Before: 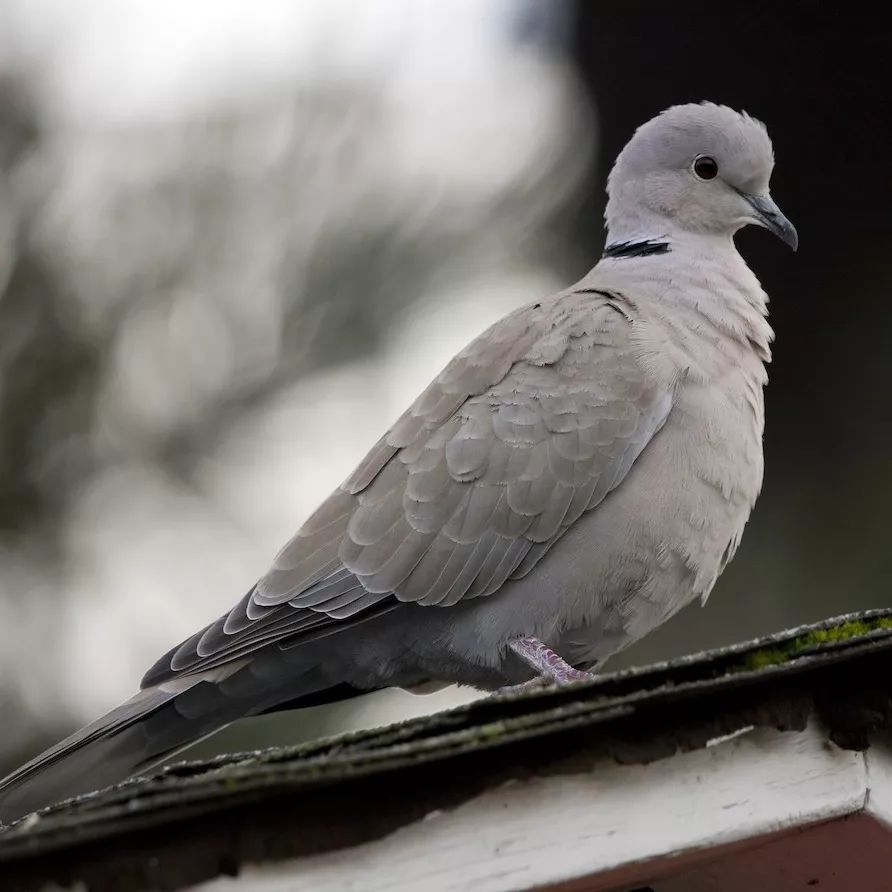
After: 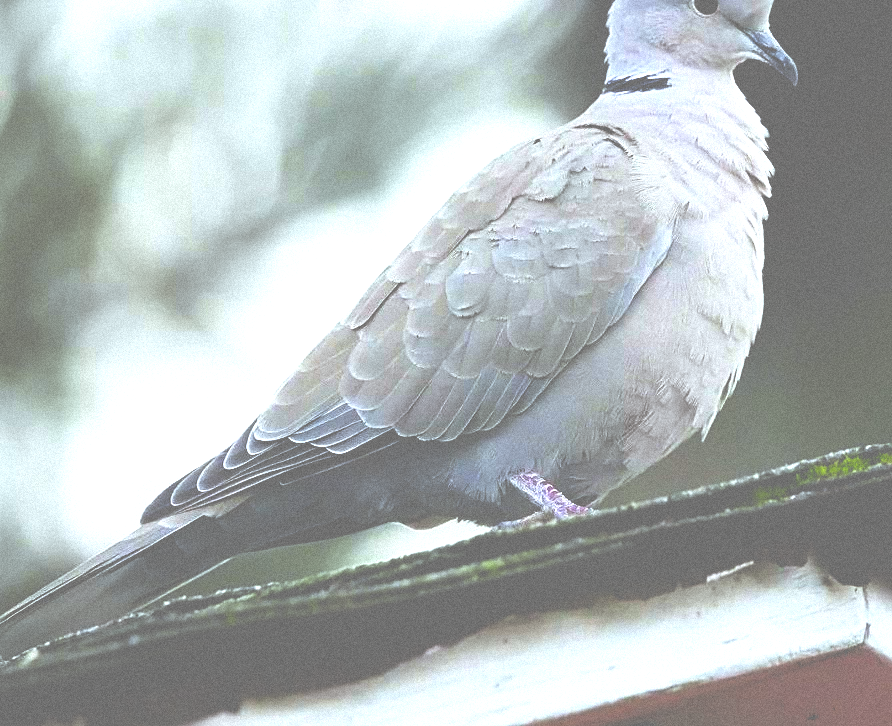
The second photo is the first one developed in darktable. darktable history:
grain: mid-tones bias 0%
sharpen: on, module defaults
crop and rotate: top 18.507%
levels: levels [0.008, 0.318, 0.836]
base curve: curves: ch0 [(0, 0.036) (0.007, 0.037) (0.604, 0.887) (1, 1)], preserve colors none
color correction: highlights a* -0.137, highlights b* 0.137
white balance: red 0.925, blue 1.046
